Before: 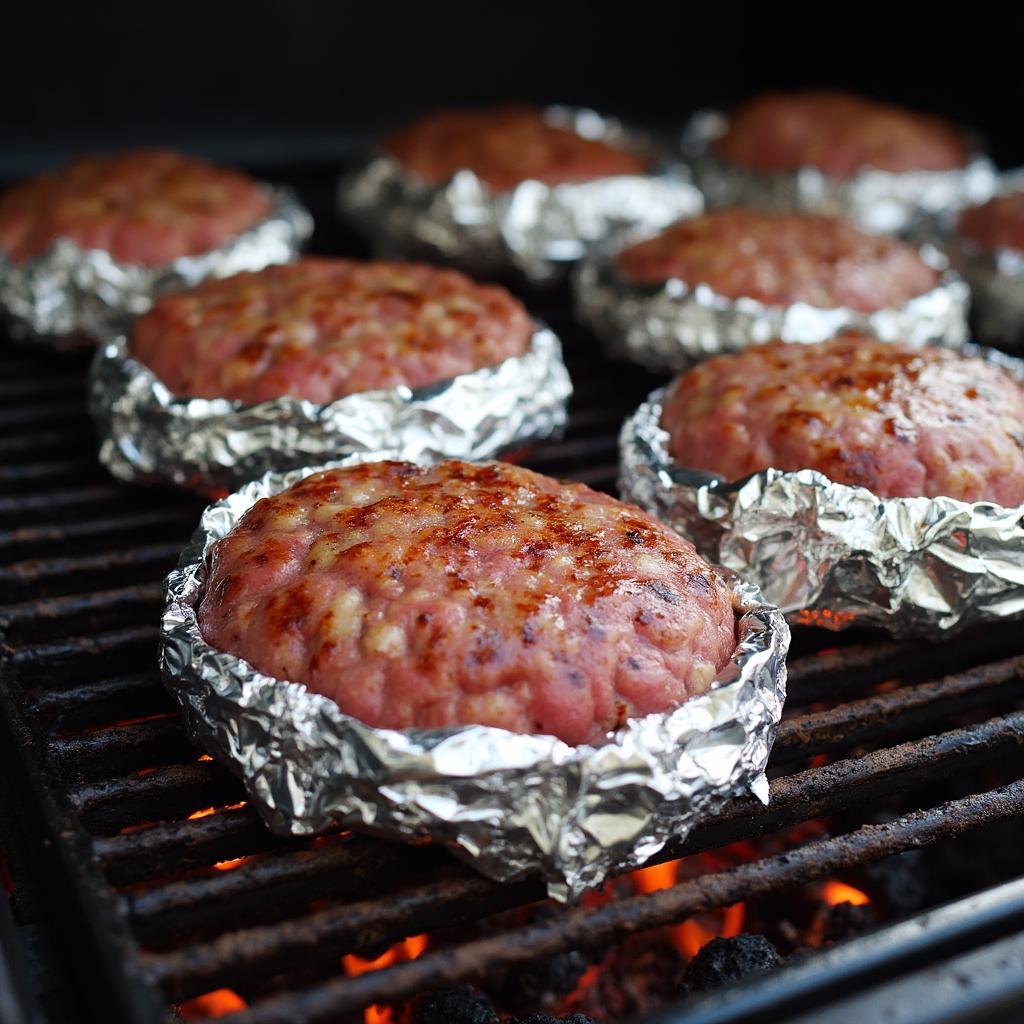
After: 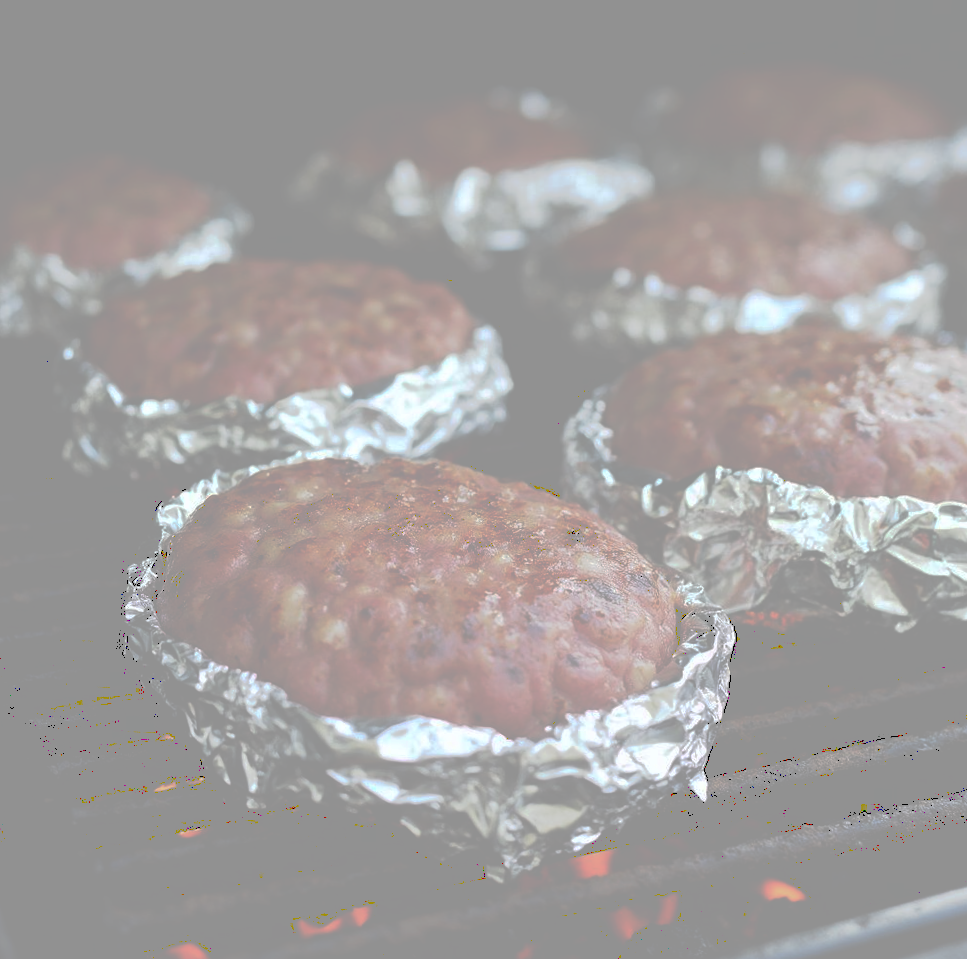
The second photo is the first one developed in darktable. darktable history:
white balance: red 0.986, blue 1.01
rotate and perspective: rotation 0.062°, lens shift (vertical) 0.115, lens shift (horizontal) -0.133, crop left 0.047, crop right 0.94, crop top 0.061, crop bottom 0.94
tone curve: curves: ch0 [(0, 0) (0.003, 0.6) (0.011, 0.6) (0.025, 0.601) (0.044, 0.601) (0.069, 0.601) (0.1, 0.601) (0.136, 0.602) (0.177, 0.605) (0.224, 0.609) (0.277, 0.615) (0.335, 0.625) (0.399, 0.633) (0.468, 0.654) (0.543, 0.676) (0.623, 0.71) (0.709, 0.753) (0.801, 0.802) (0.898, 0.85) (1, 1)], preserve colors none
